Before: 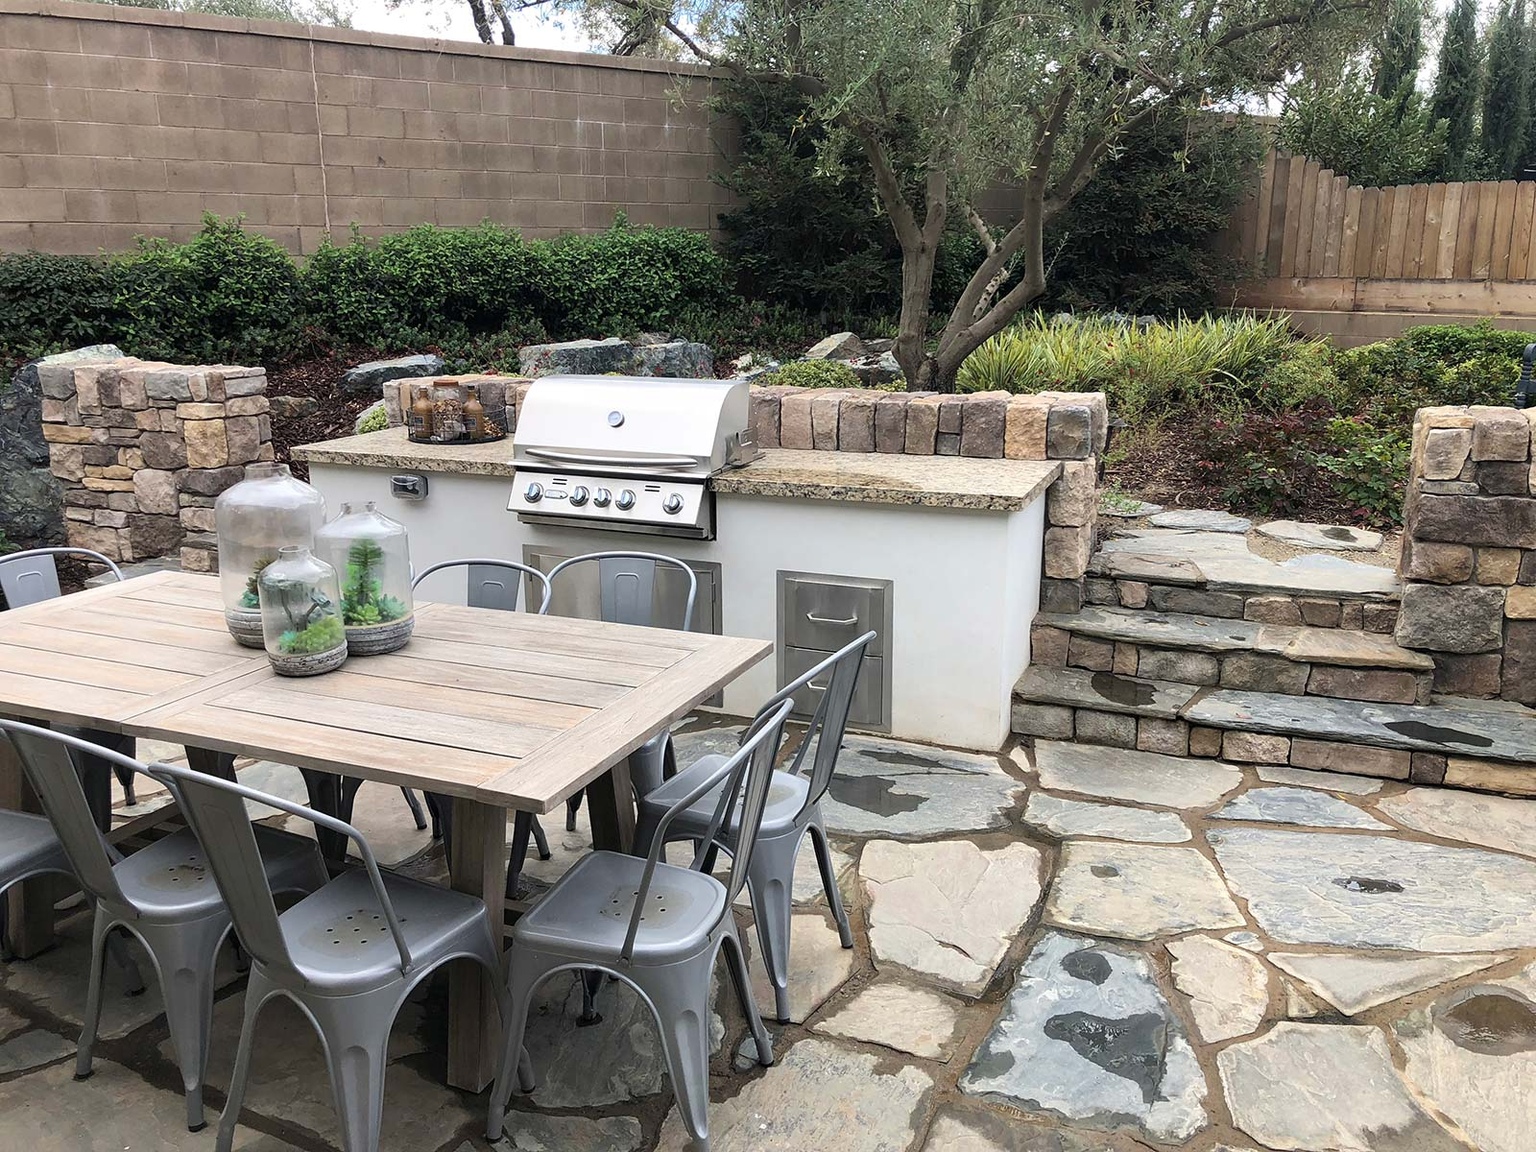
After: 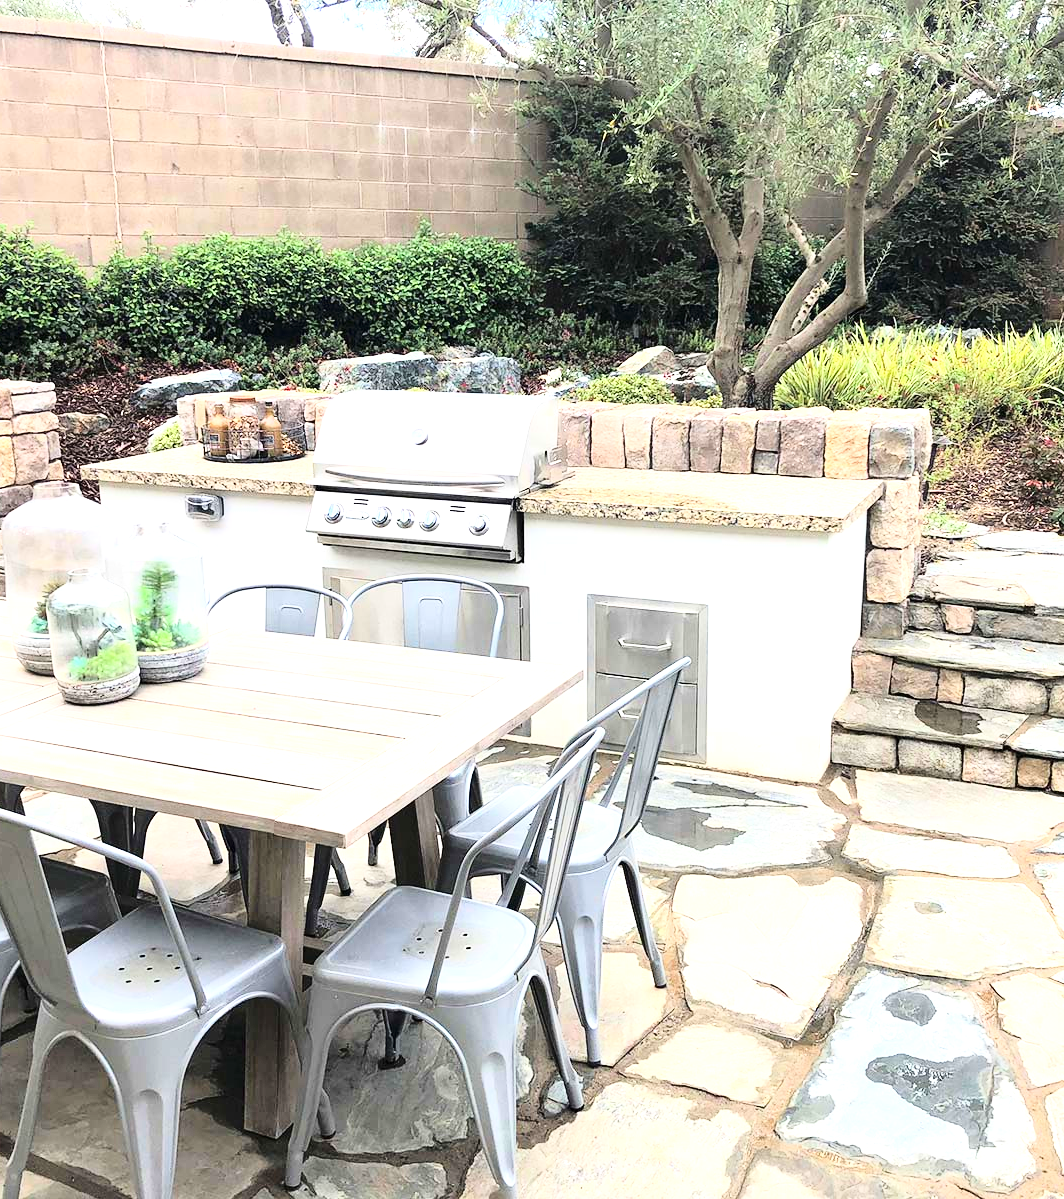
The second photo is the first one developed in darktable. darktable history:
crop and rotate: left 13.878%, right 19.564%
base curve: curves: ch0 [(0, 0) (0.028, 0.03) (0.121, 0.232) (0.46, 0.748) (0.859, 0.968) (1, 1)]
exposure: black level correction 0, exposure 1.107 EV, compensate exposure bias true, compensate highlight preservation false
